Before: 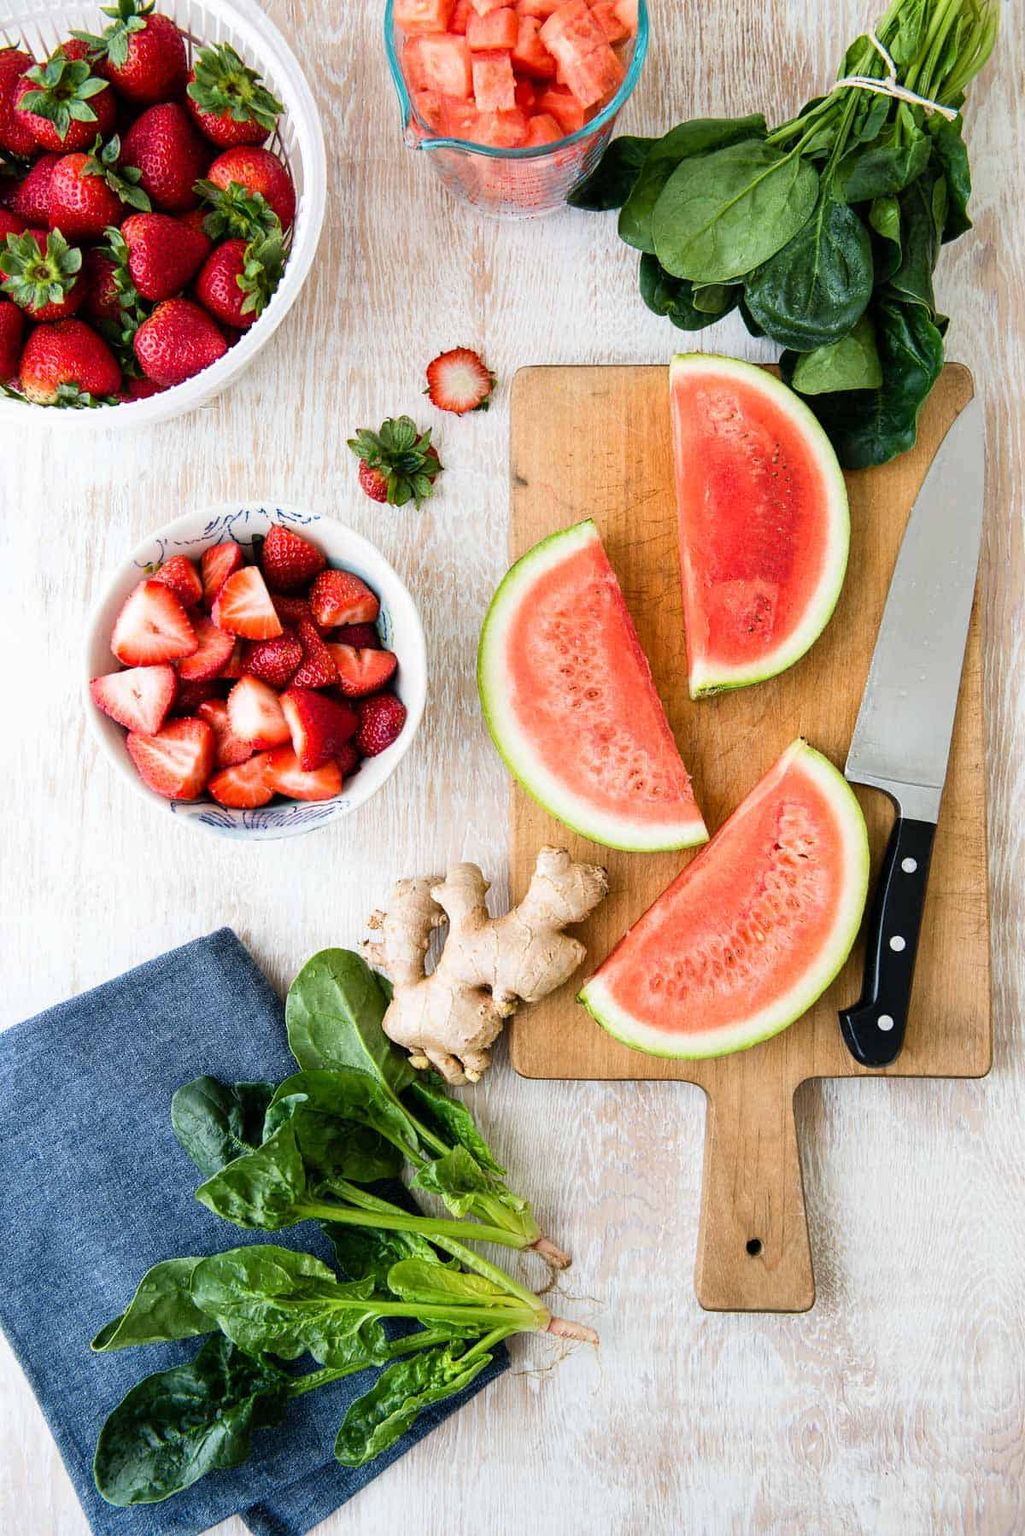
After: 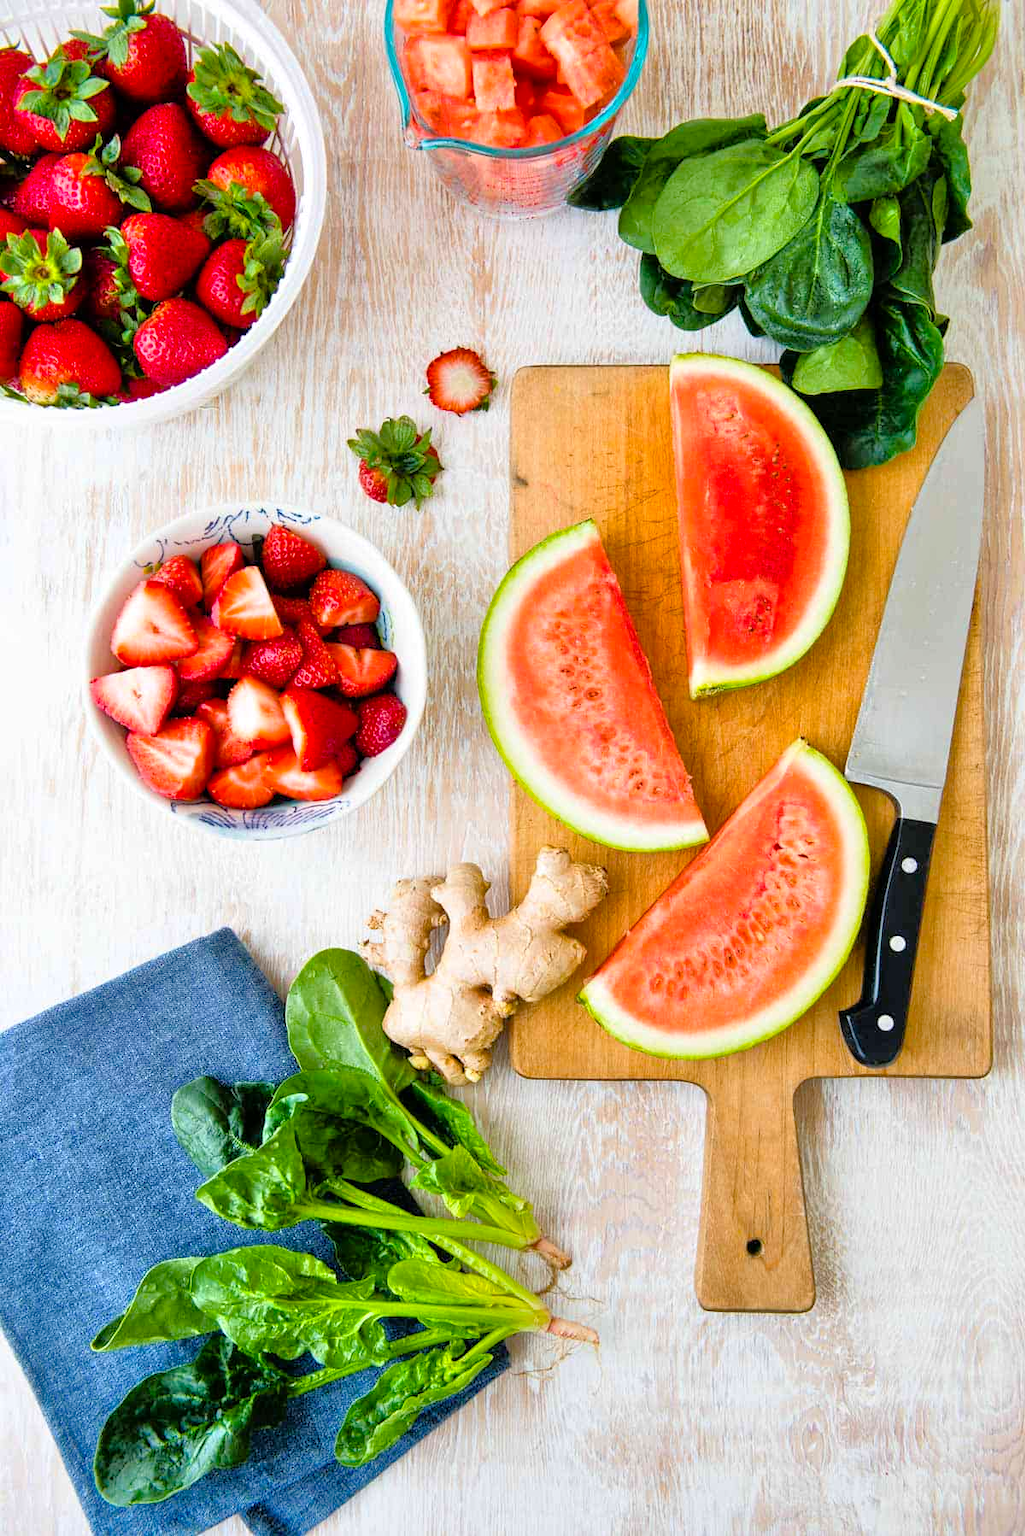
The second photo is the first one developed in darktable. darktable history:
tone equalizer: -7 EV 0.15 EV, -6 EV 0.6 EV, -5 EV 1.15 EV, -4 EV 1.33 EV, -3 EV 1.15 EV, -2 EV 0.6 EV, -1 EV 0.15 EV, mask exposure compensation -0.5 EV
color balance rgb: perceptual saturation grading › global saturation 25%, global vibrance 20%
